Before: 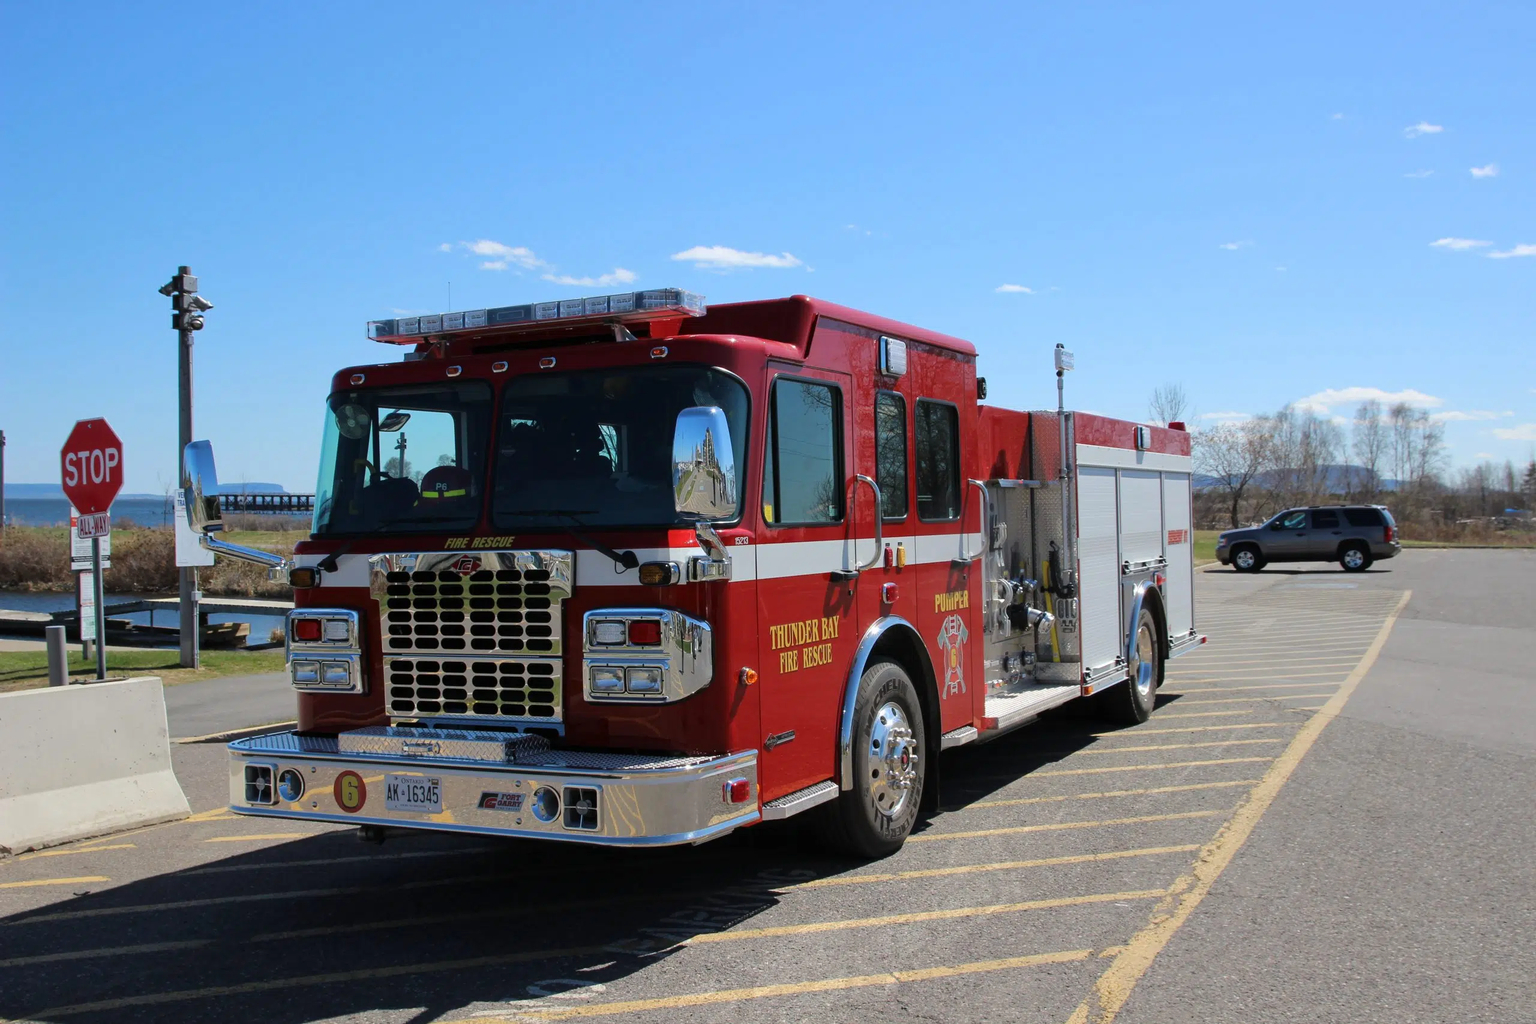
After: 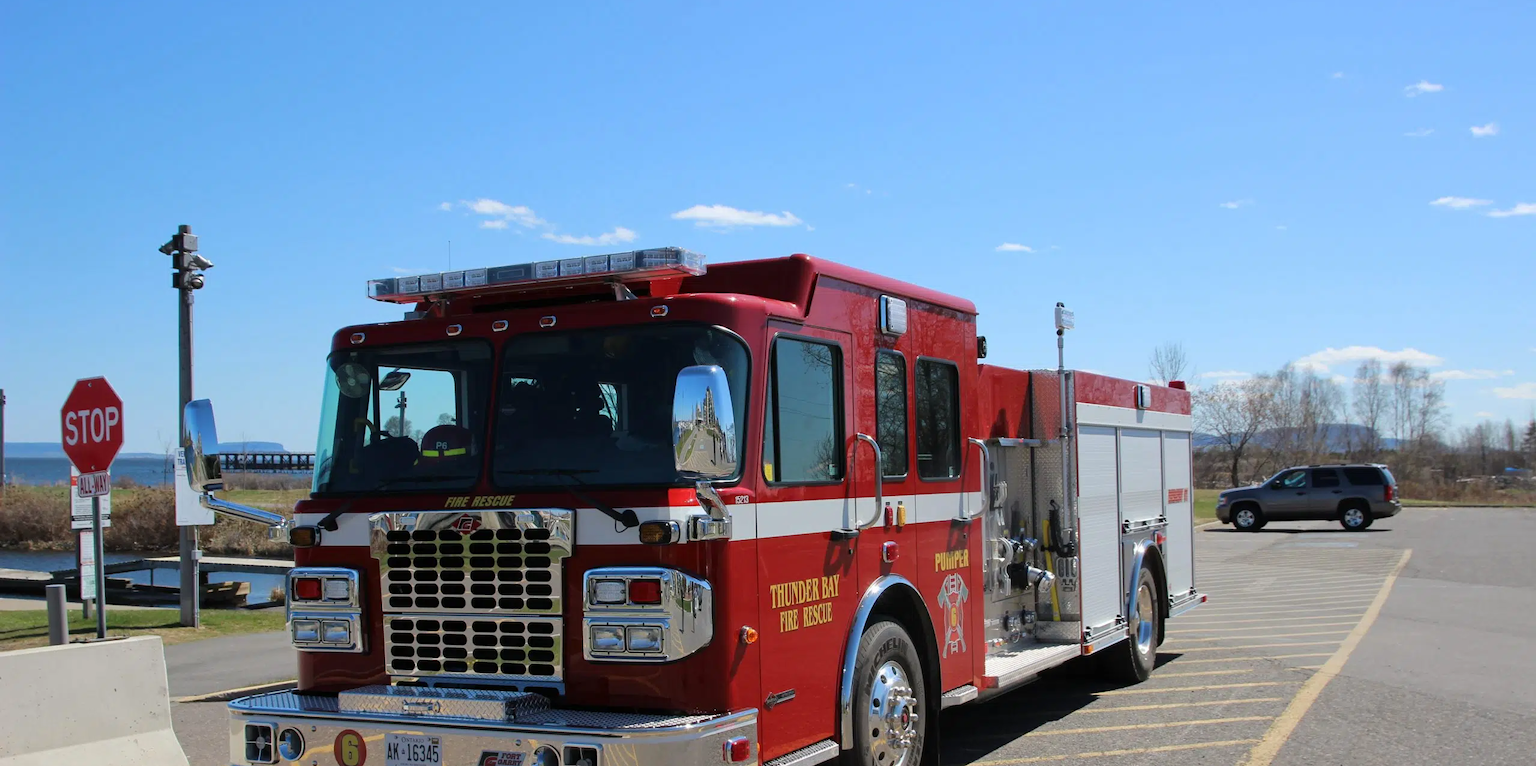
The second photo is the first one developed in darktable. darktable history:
crop: top 4.055%, bottom 21.071%
